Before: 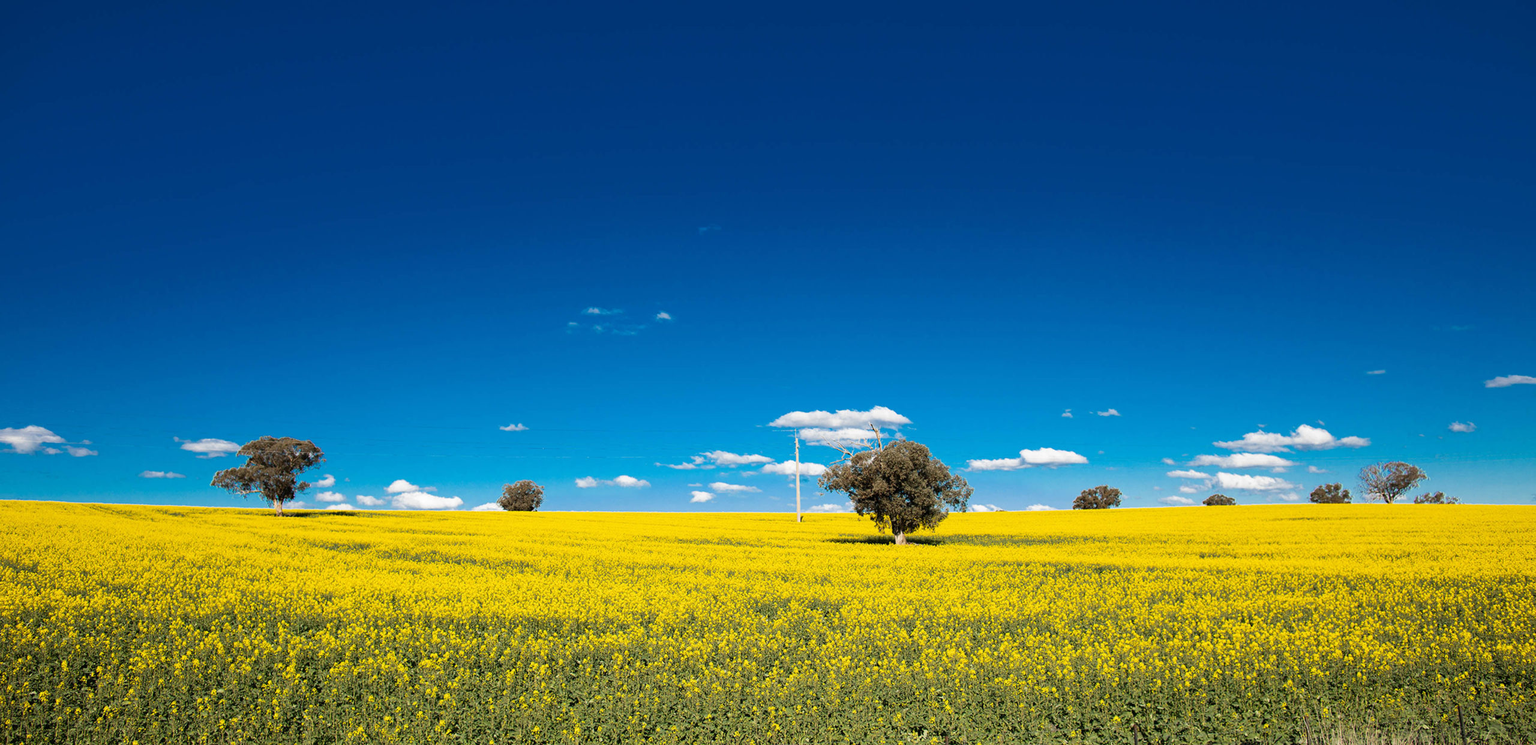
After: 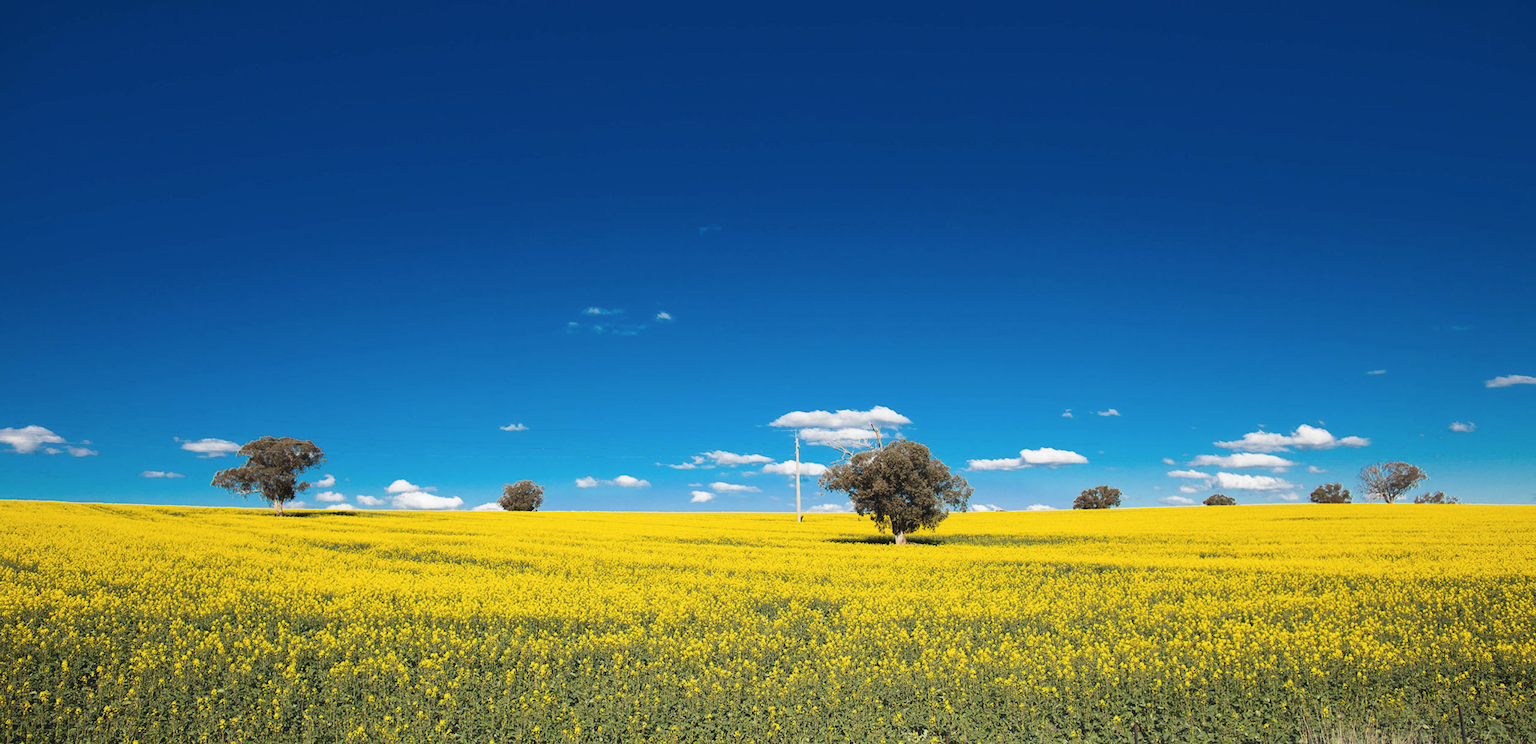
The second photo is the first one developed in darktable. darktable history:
haze removal: strength -0.098, compatibility mode true, adaptive false
